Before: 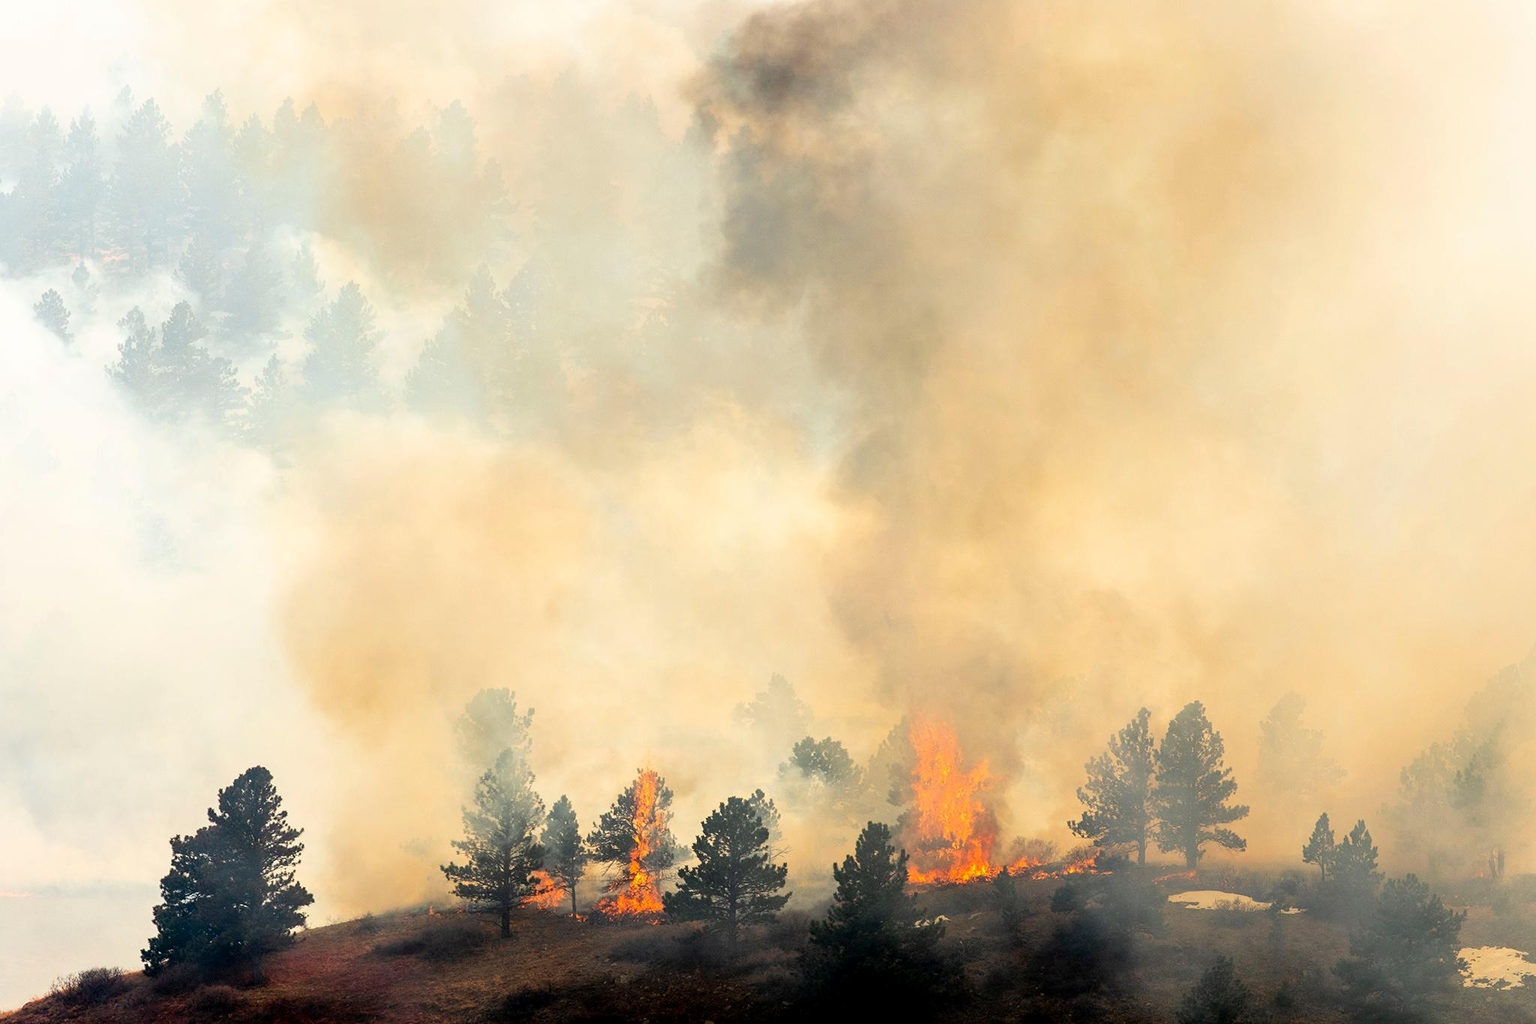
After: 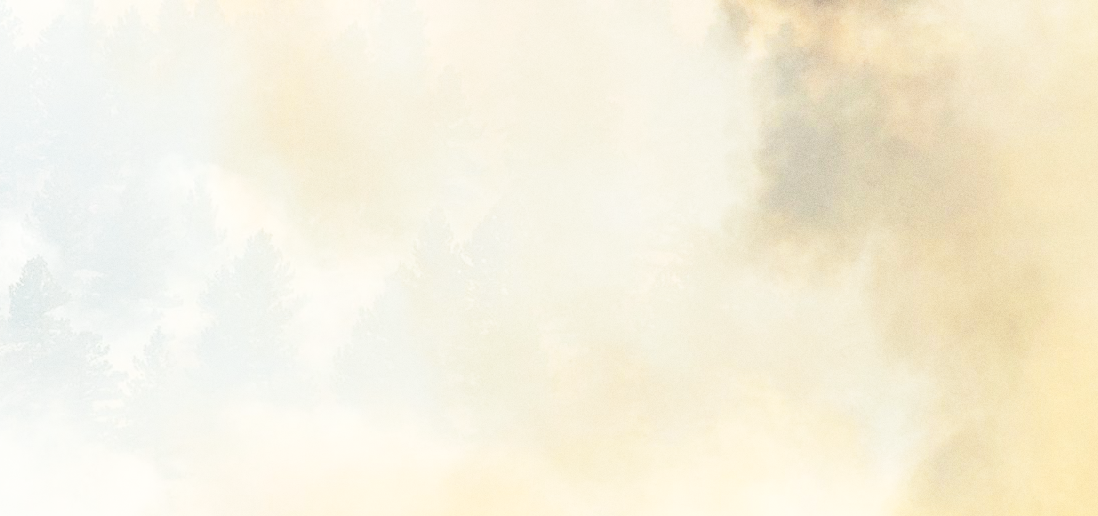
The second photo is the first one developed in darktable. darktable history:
base curve: curves: ch0 [(0, 0) (0.028, 0.03) (0.121, 0.232) (0.46, 0.748) (0.859, 0.968) (1, 1)], preserve colors none
crop: left 10.121%, top 10.631%, right 36.218%, bottom 51.526%
grain: coarseness 0.47 ISO
